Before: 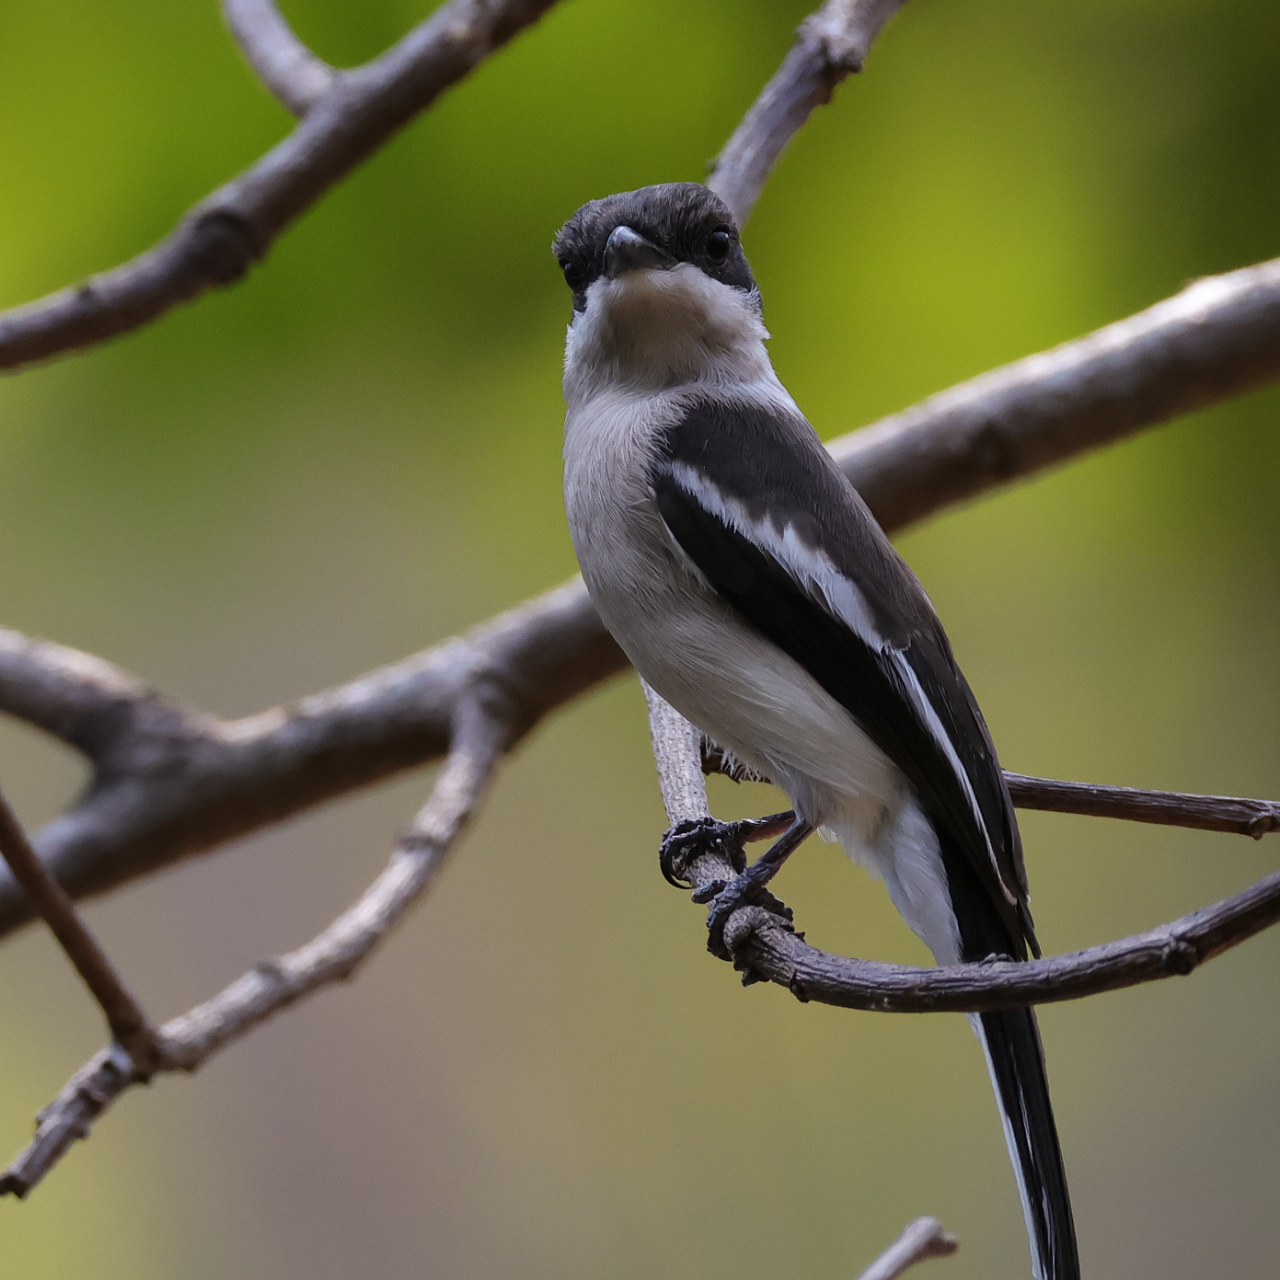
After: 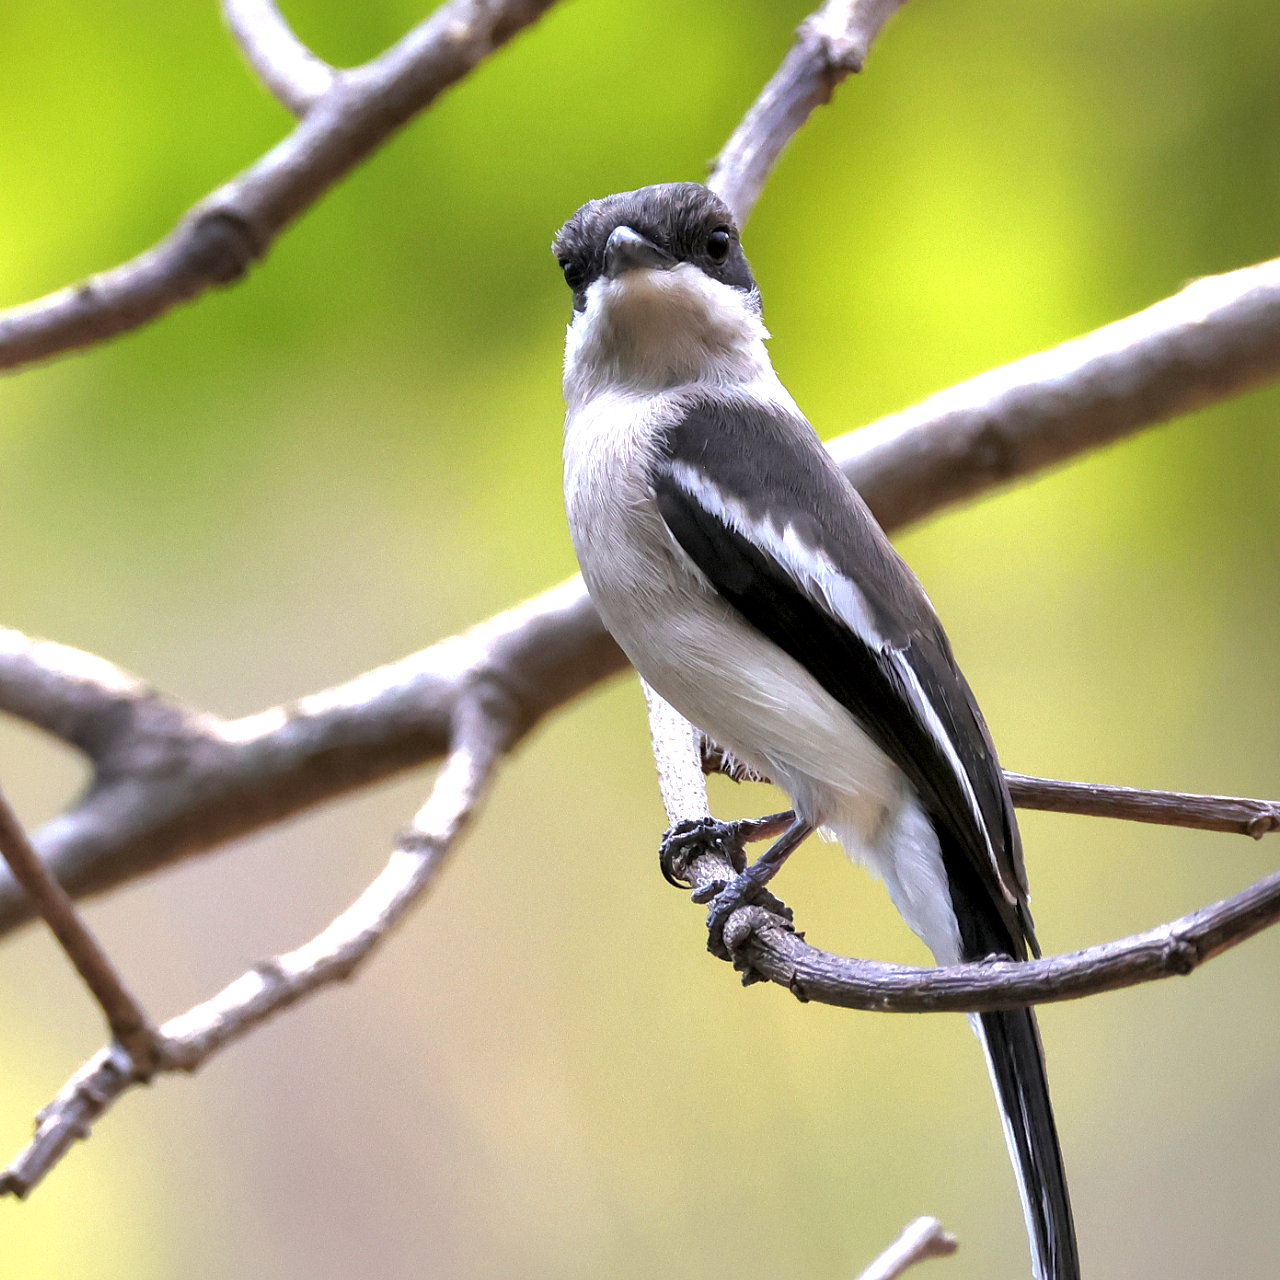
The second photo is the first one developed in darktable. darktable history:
exposure: black level correction 0.001, exposure 1.32 EV, compensate exposure bias true, compensate highlight preservation false
tone curve: curves: ch0 [(0, 0) (0.004, 0.008) (0.077, 0.156) (0.169, 0.29) (0.774, 0.774) (1, 1)], color space Lab, independent channels, preserve colors none
local contrast: mode bilateral grid, contrast 100, coarseness 99, detail 165%, midtone range 0.2
